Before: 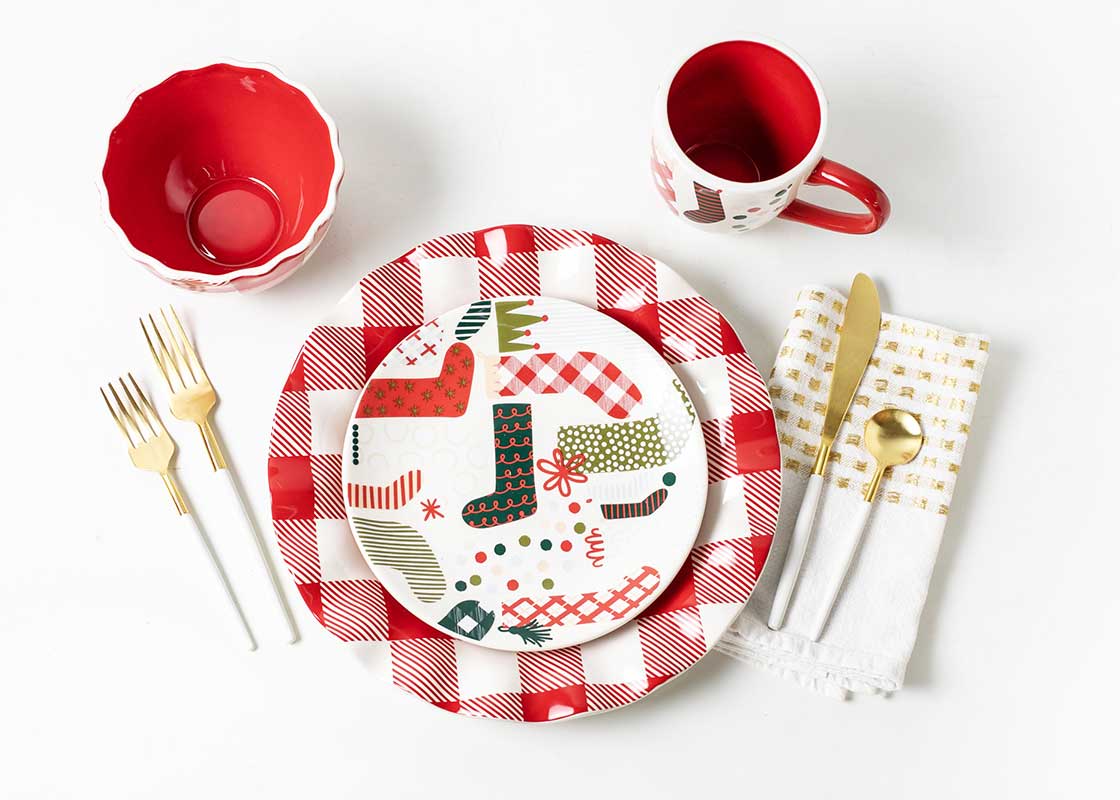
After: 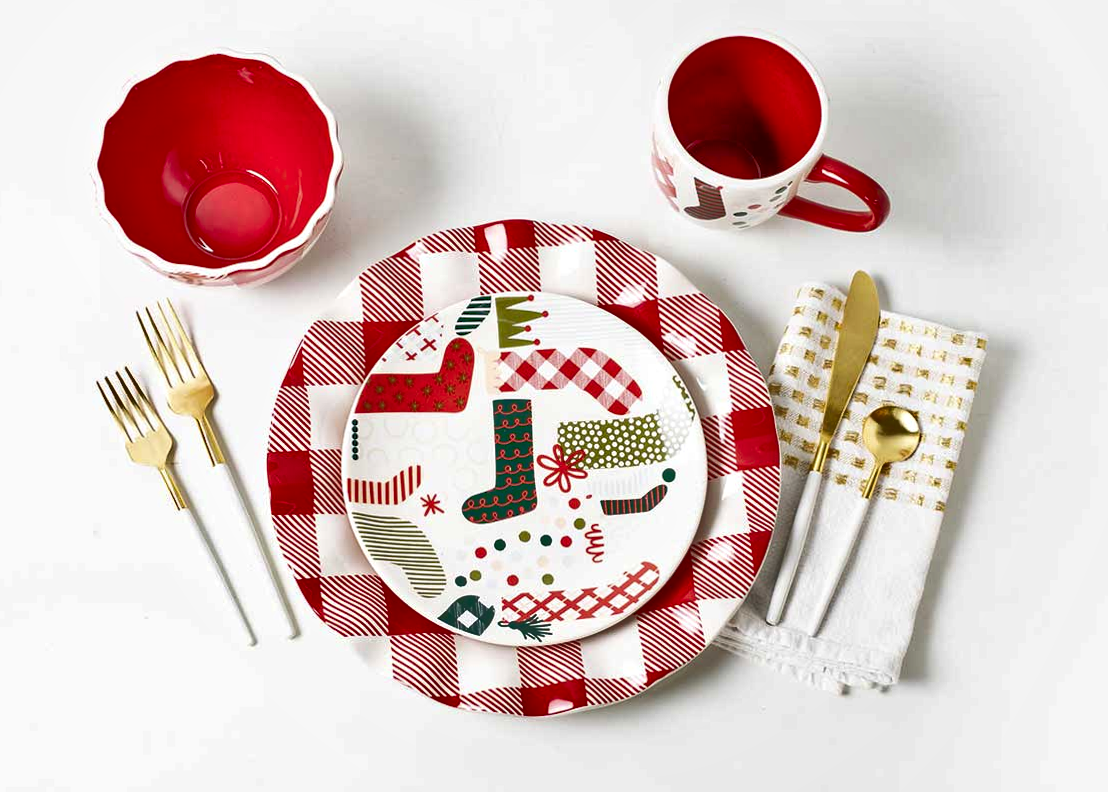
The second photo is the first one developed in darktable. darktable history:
rotate and perspective: rotation 0.174°, lens shift (vertical) 0.013, lens shift (horizontal) 0.019, shear 0.001, automatic cropping original format, crop left 0.007, crop right 0.991, crop top 0.016, crop bottom 0.997
shadows and highlights: soften with gaussian
color zones: curves: ch2 [(0, 0.5) (0.143, 0.5) (0.286, 0.489) (0.415, 0.421) (0.571, 0.5) (0.714, 0.5) (0.857, 0.5) (1, 0.5)]
tone equalizer: -7 EV 0.15 EV, -6 EV 0.6 EV, -5 EV 1.15 EV, -4 EV 1.33 EV, -3 EV 1.15 EV, -2 EV 0.6 EV, -1 EV 0.15 EV, mask exposure compensation -0.5 EV
